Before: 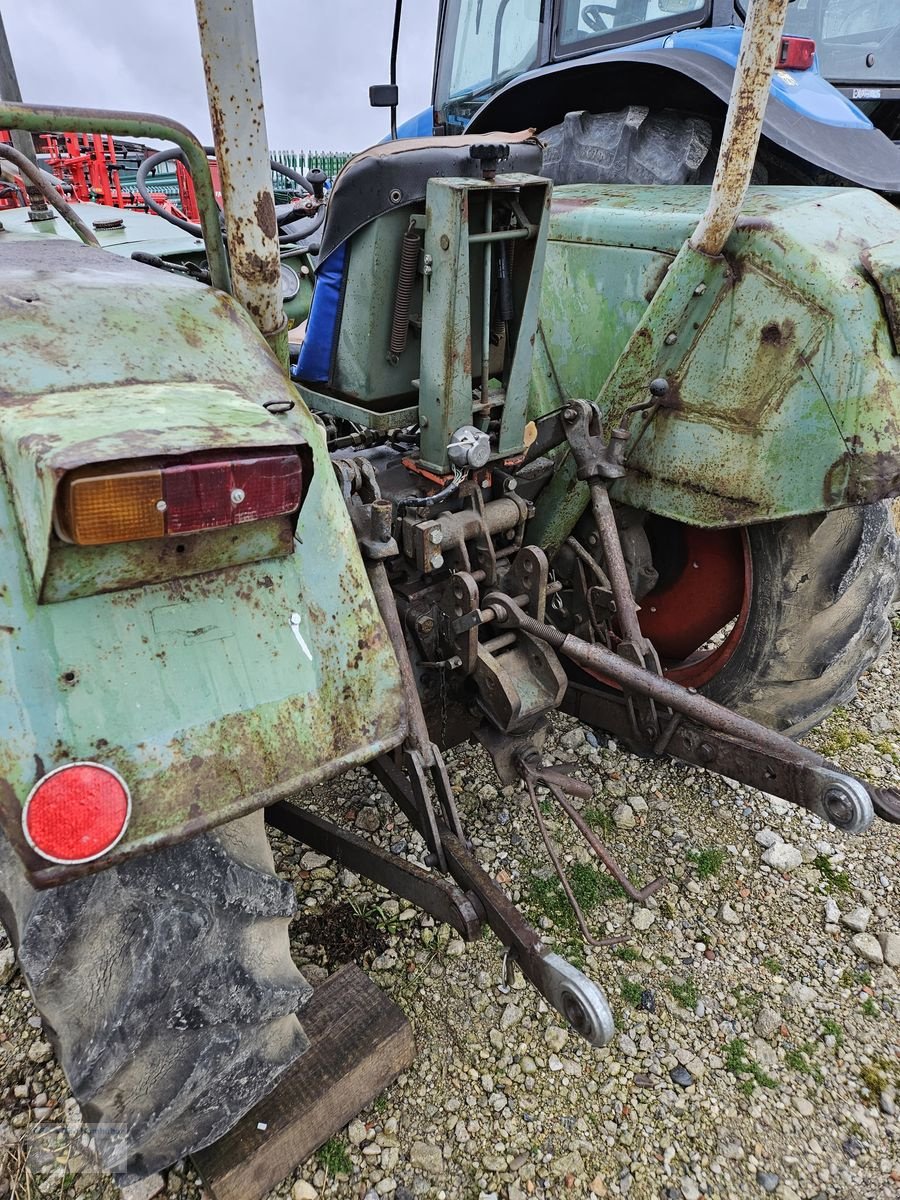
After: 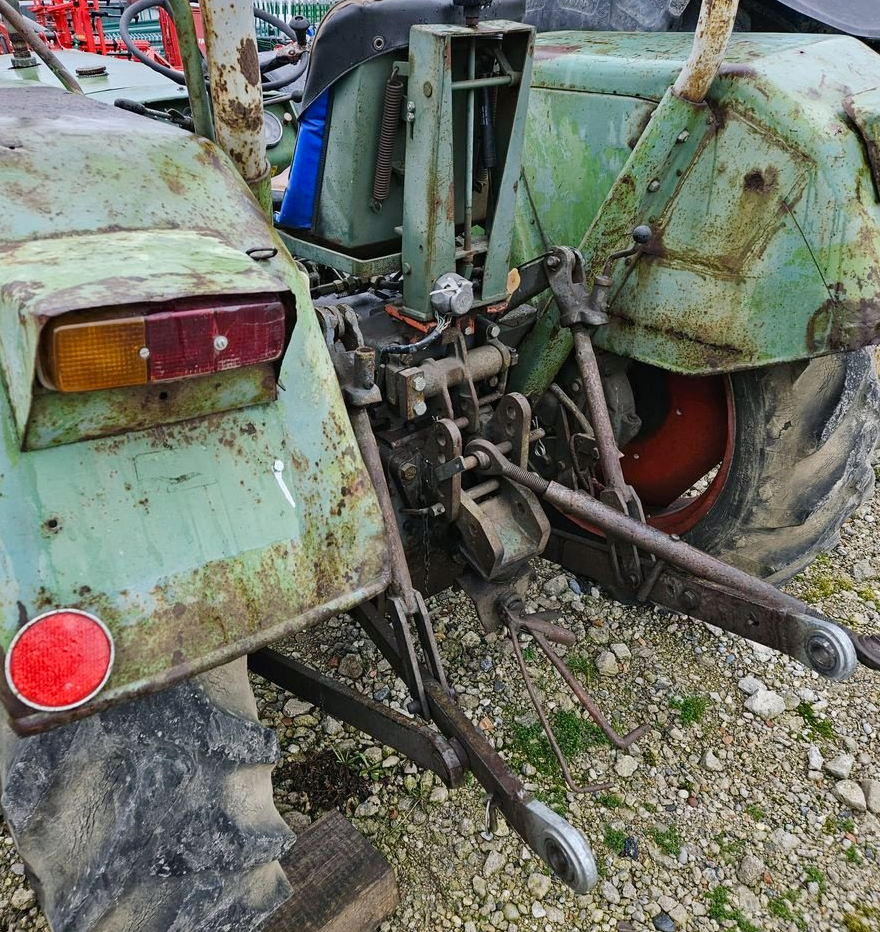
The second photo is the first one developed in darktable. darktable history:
color balance rgb: shadows lift › chroma 2.012%, shadows lift › hue 186.09°, linear chroma grading › shadows 31.398%, linear chroma grading › global chroma -1.65%, linear chroma grading › mid-tones 4.27%, perceptual saturation grading › global saturation 0.826%, global vibrance -1.117%, saturation formula JzAzBz (2021)
crop and rotate: left 1.919%, top 12.799%, right 0.208%, bottom 9.49%
